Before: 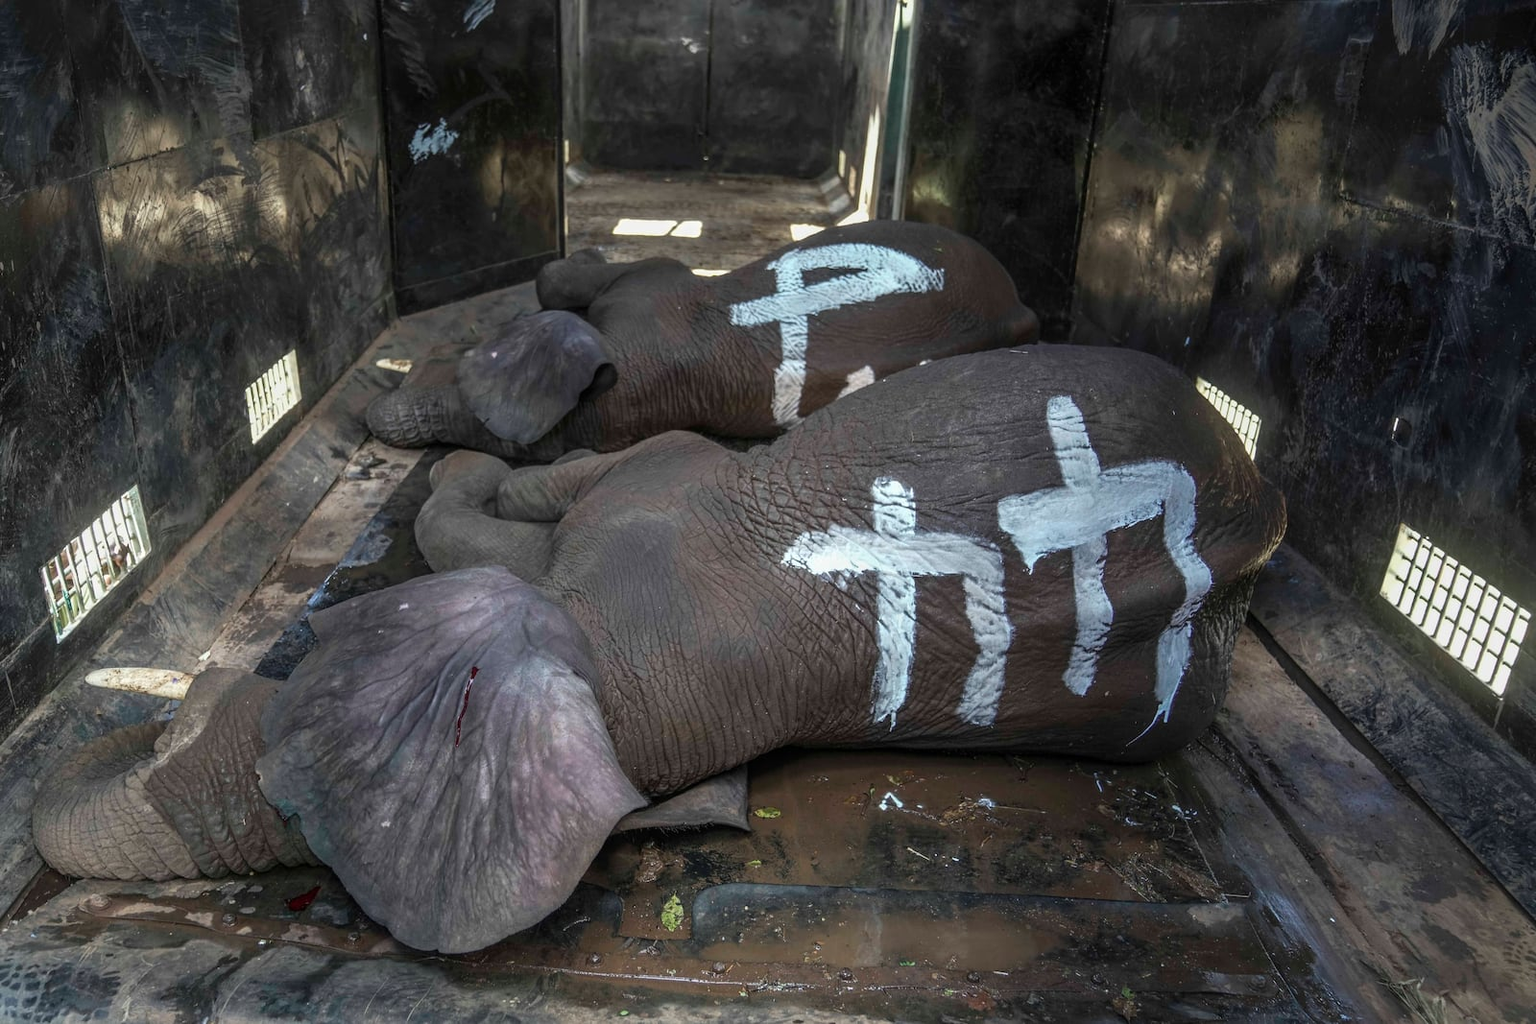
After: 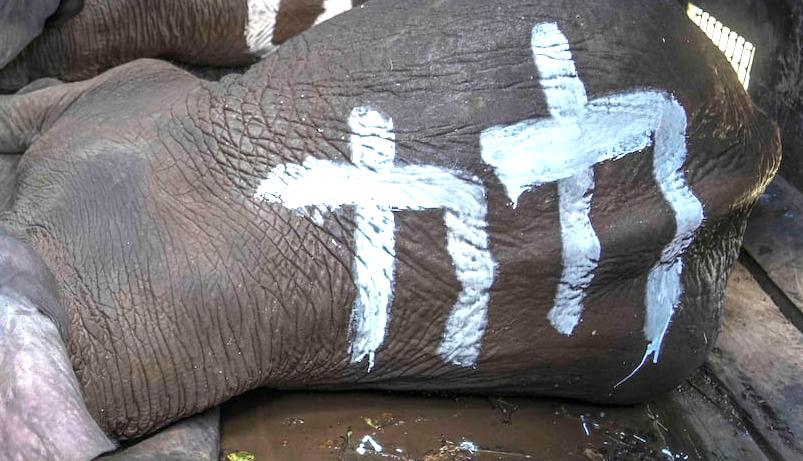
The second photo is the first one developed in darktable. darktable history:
exposure: exposure 1.205 EV, compensate highlight preservation false
crop: left 34.942%, top 36.605%, right 14.865%, bottom 20.097%
